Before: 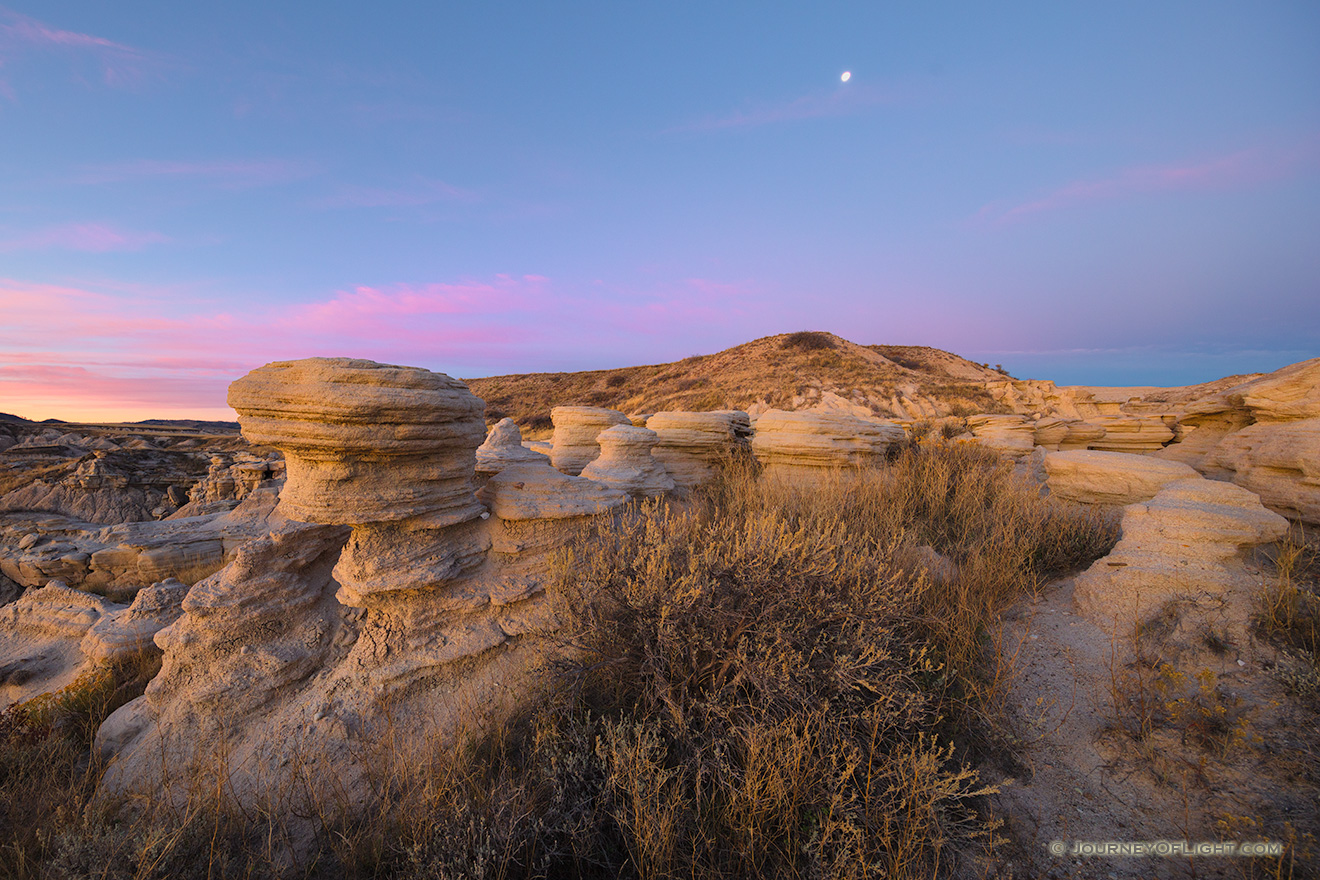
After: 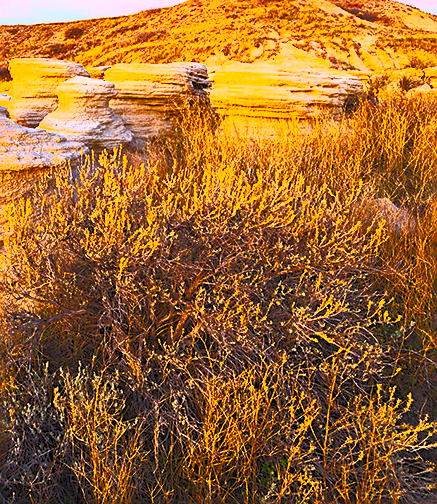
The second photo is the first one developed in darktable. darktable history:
exposure: black level correction 0.001, exposure 0.139 EV, compensate highlight preservation false
haze removal: compatibility mode true, adaptive false
color balance rgb: perceptual saturation grading › global saturation 19.628%, global vibrance 5.972%
sharpen: amount 0.5
contrast brightness saturation: contrast 0.99, brightness 0.994, saturation 0.993
crop: left 41.105%, top 39.584%, right 25.736%, bottom 3.045%
